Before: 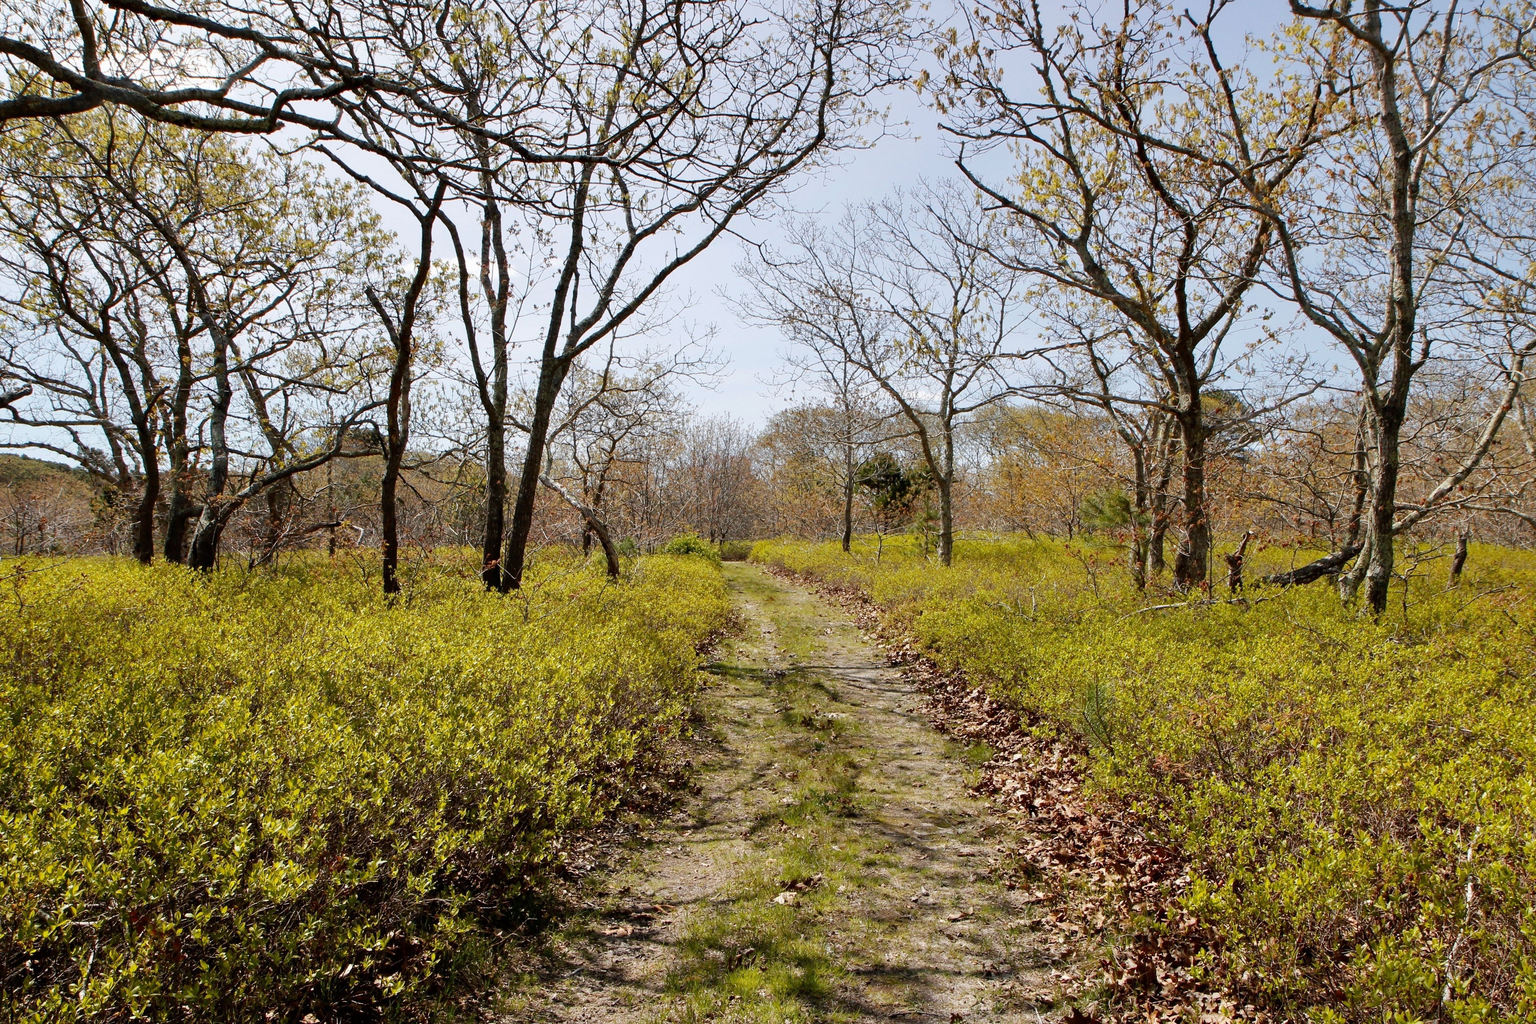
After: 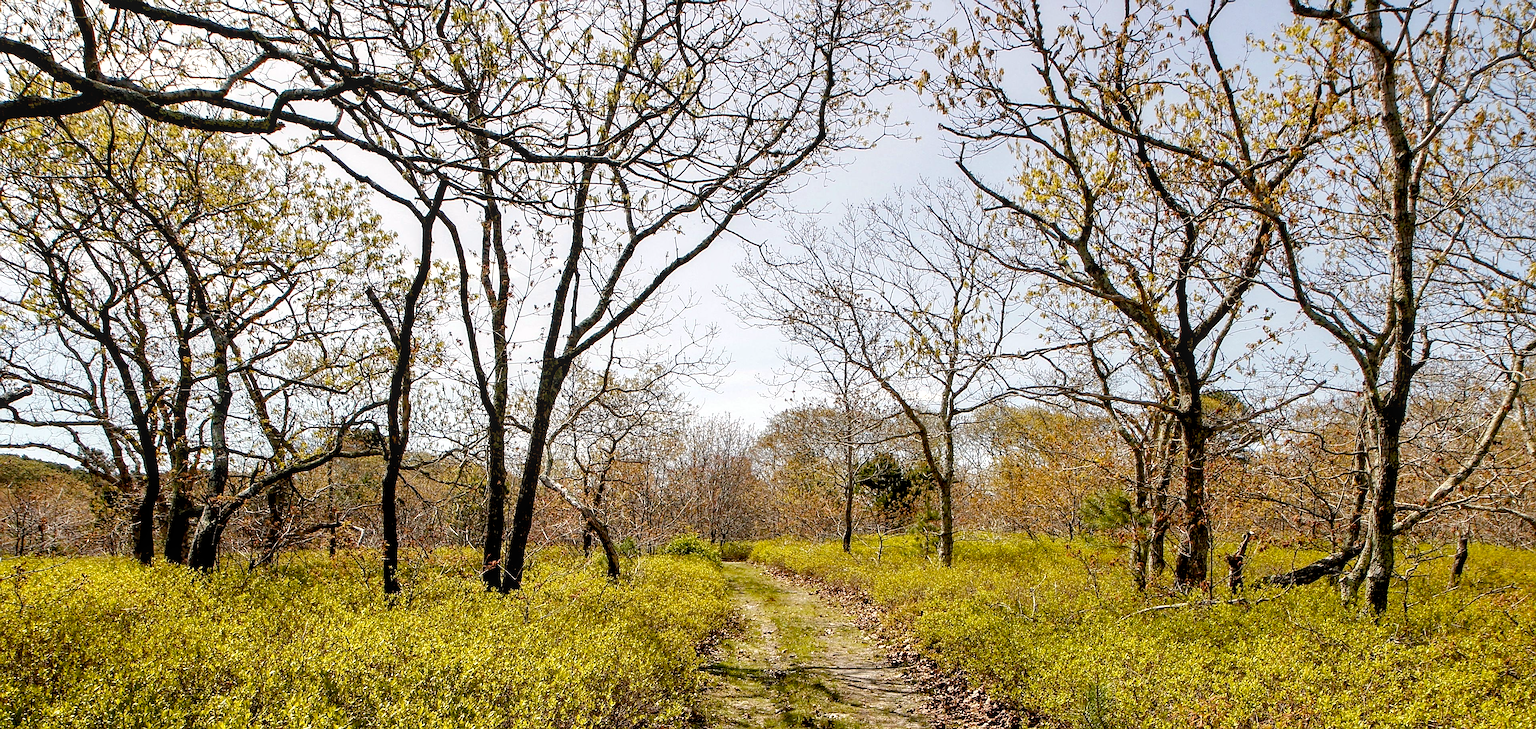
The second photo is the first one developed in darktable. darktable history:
crop: right 0%, bottom 28.743%
local contrast: on, module defaults
color correction: highlights b* -0.007, saturation 0.977
exposure: black level correction 0.01, exposure 0.007 EV, compensate exposure bias true, compensate highlight preservation false
color balance rgb: perceptual saturation grading › global saturation 20%, perceptual saturation grading › highlights -25.512%, perceptual saturation grading › shadows 24.844%, perceptual brilliance grading › highlights 7.479%, perceptual brilliance grading › mid-tones 3.008%, perceptual brilliance grading › shadows 1.672%
sharpen: amount 0.538
color calibration: x 0.334, y 0.35, temperature 5380.59 K
